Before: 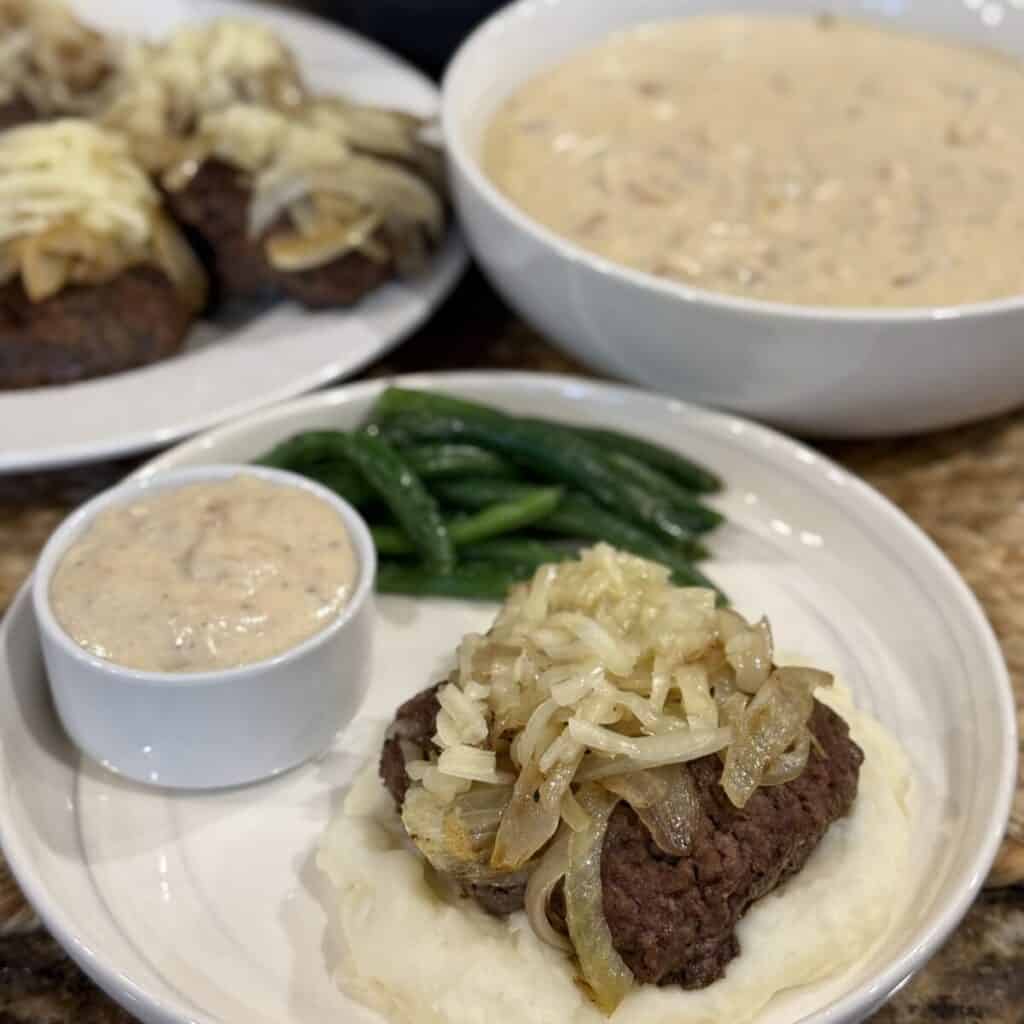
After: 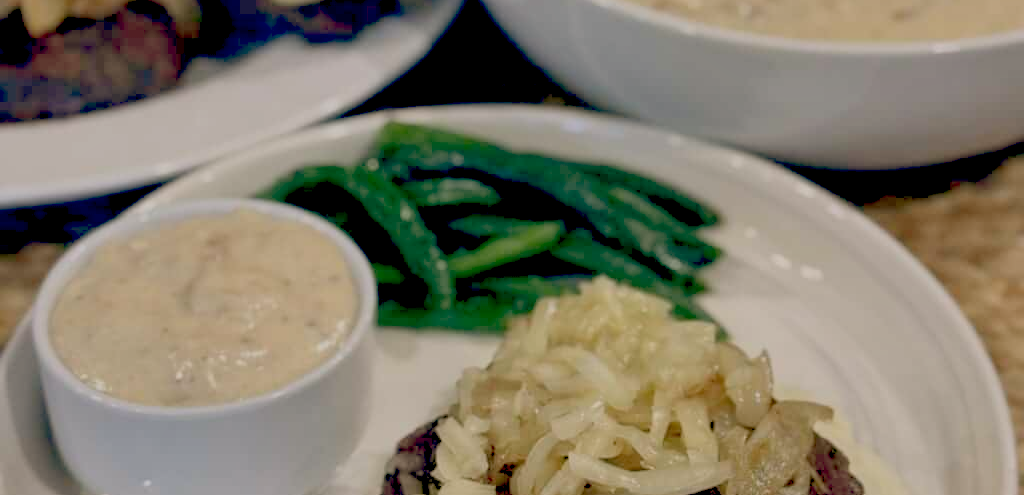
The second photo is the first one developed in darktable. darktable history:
shadows and highlights: shadows 25, highlights -48, soften with gaussian
crop and rotate: top 26.056%, bottom 25.543%
color balance: lift [0.975, 0.993, 1, 1.015], gamma [1.1, 1, 1, 0.945], gain [1, 1.04, 1, 0.95]
color balance rgb: contrast -30%
